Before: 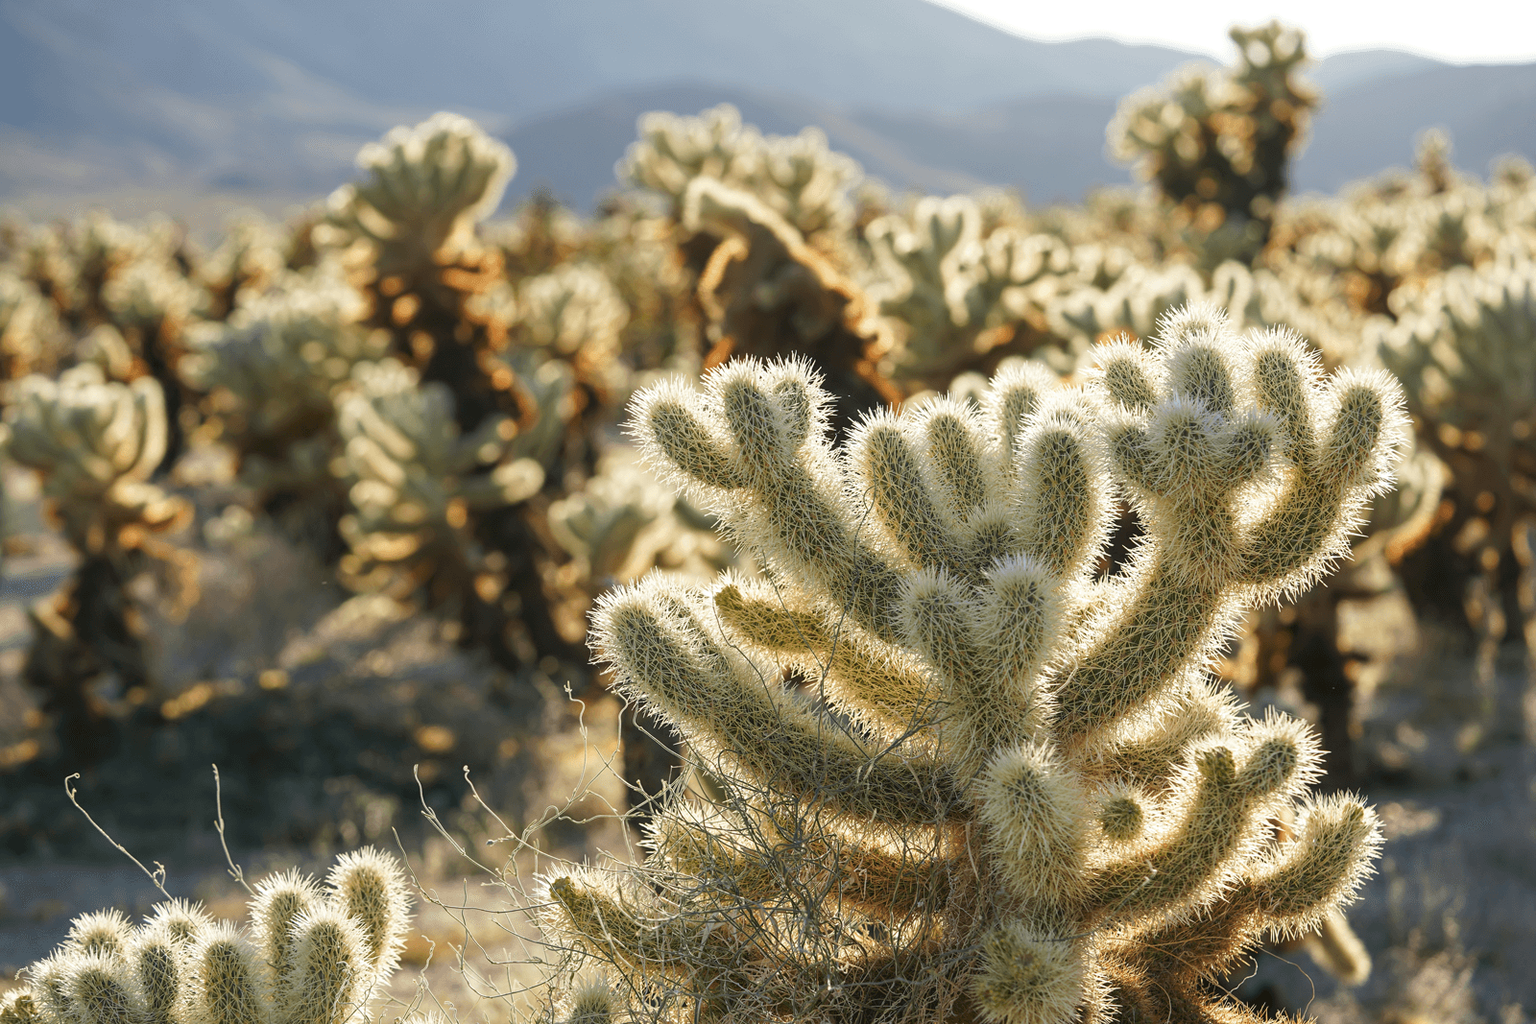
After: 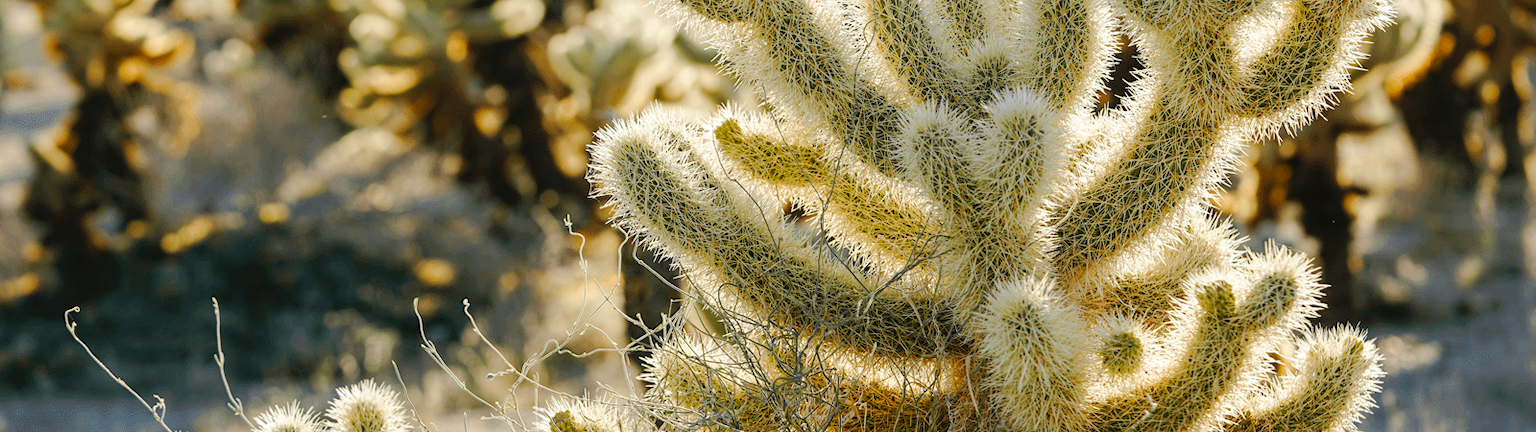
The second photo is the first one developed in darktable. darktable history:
color balance: output saturation 110%
crop: top 45.551%, bottom 12.262%
tone curve: curves: ch0 [(0, 0) (0.003, 0.001) (0.011, 0.008) (0.025, 0.015) (0.044, 0.025) (0.069, 0.037) (0.1, 0.056) (0.136, 0.091) (0.177, 0.157) (0.224, 0.231) (0.277, 0.319) (0.335, 0.4) (0.399, 0.493) (0.468, 0.571) (0.543, 0.645) (0.623, 0.706) (0.709, 0.77) (0.801, 0.838) (0.898, 0.918) (1, 1)], preserve colors none
